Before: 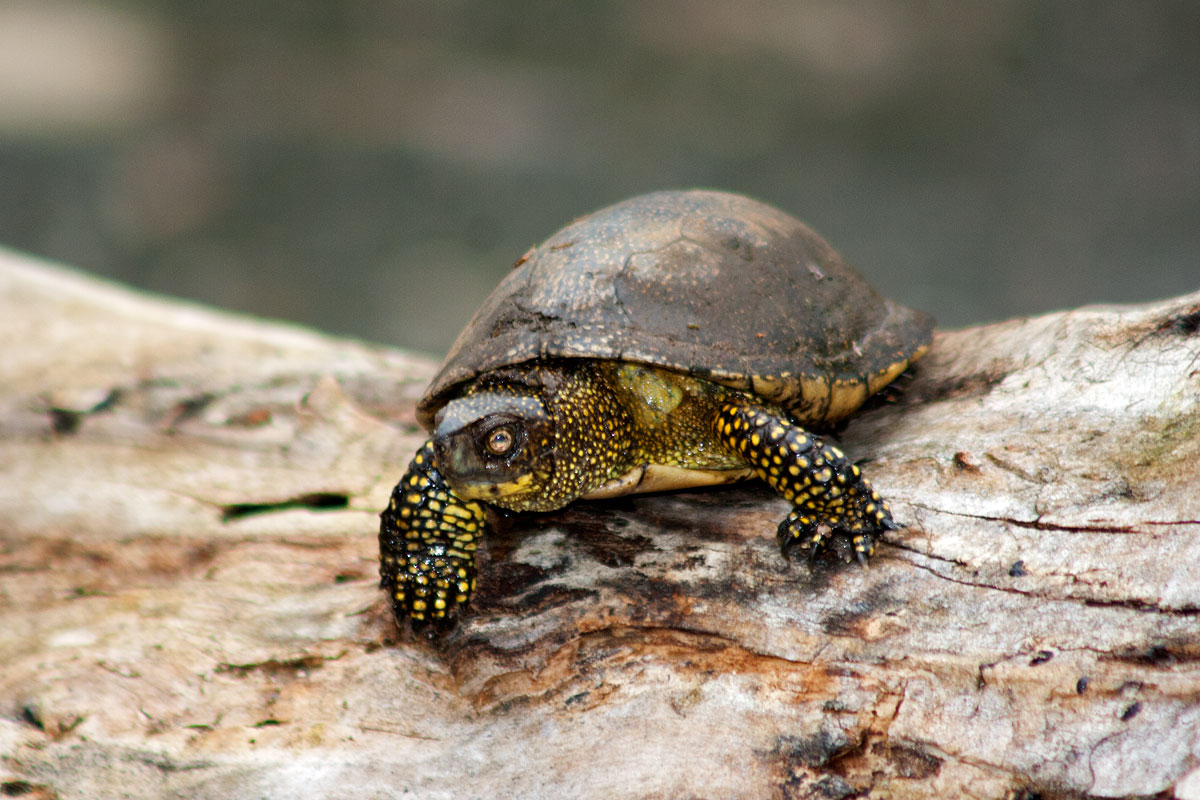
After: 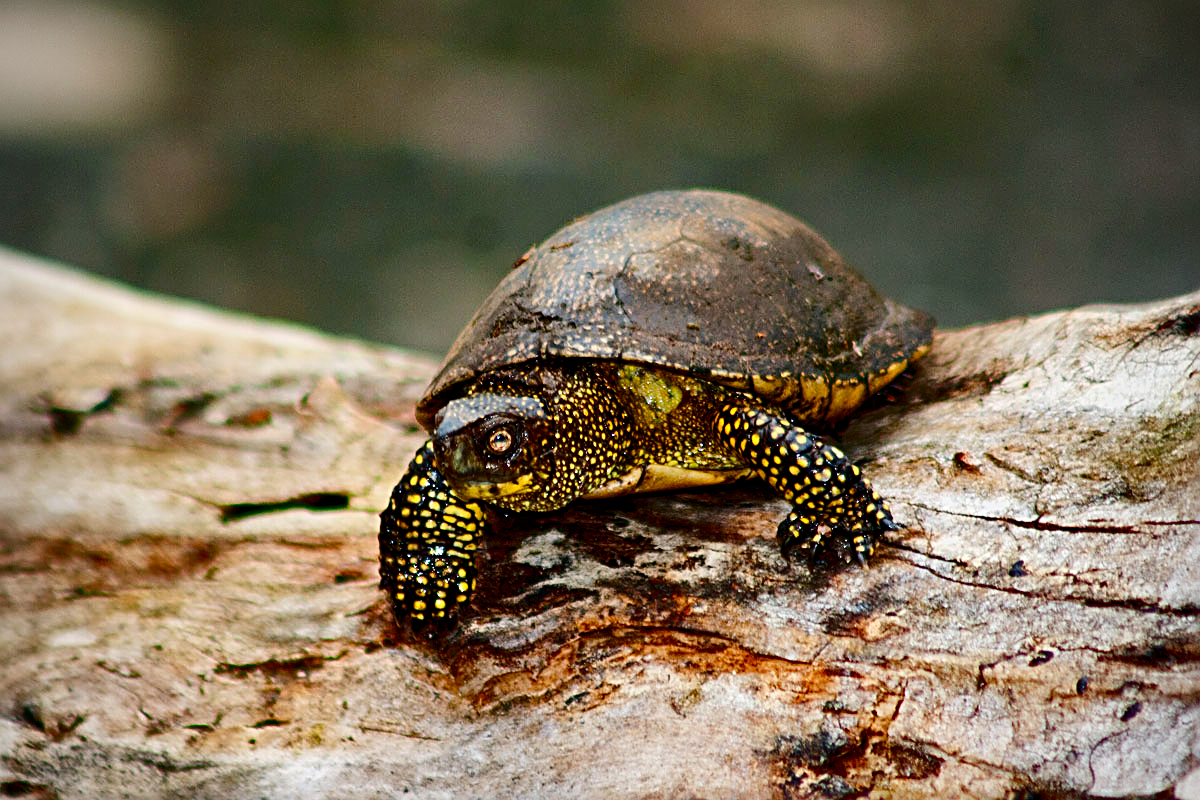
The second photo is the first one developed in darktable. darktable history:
contrast brightness saturation: contrast 0.22, brightness -0.187, saturation 0.243
sharpen: radius 2.845, amount 0.713
vignetting: brightness -0.273
shadows and highlights: white point adjustment -3.8, highlights -63.45, soften with gaussian
color balance rgb: perceptual saturation grading › global saturation 20%, perceptual saturation grading › highlights -25.7%, perceptual saturation grading › shadows 25.699%, perceptual brilliance grading › mid-tones 9.518%, perceptual brilliance grading › shadows 14.154%, global vibrance 20%
